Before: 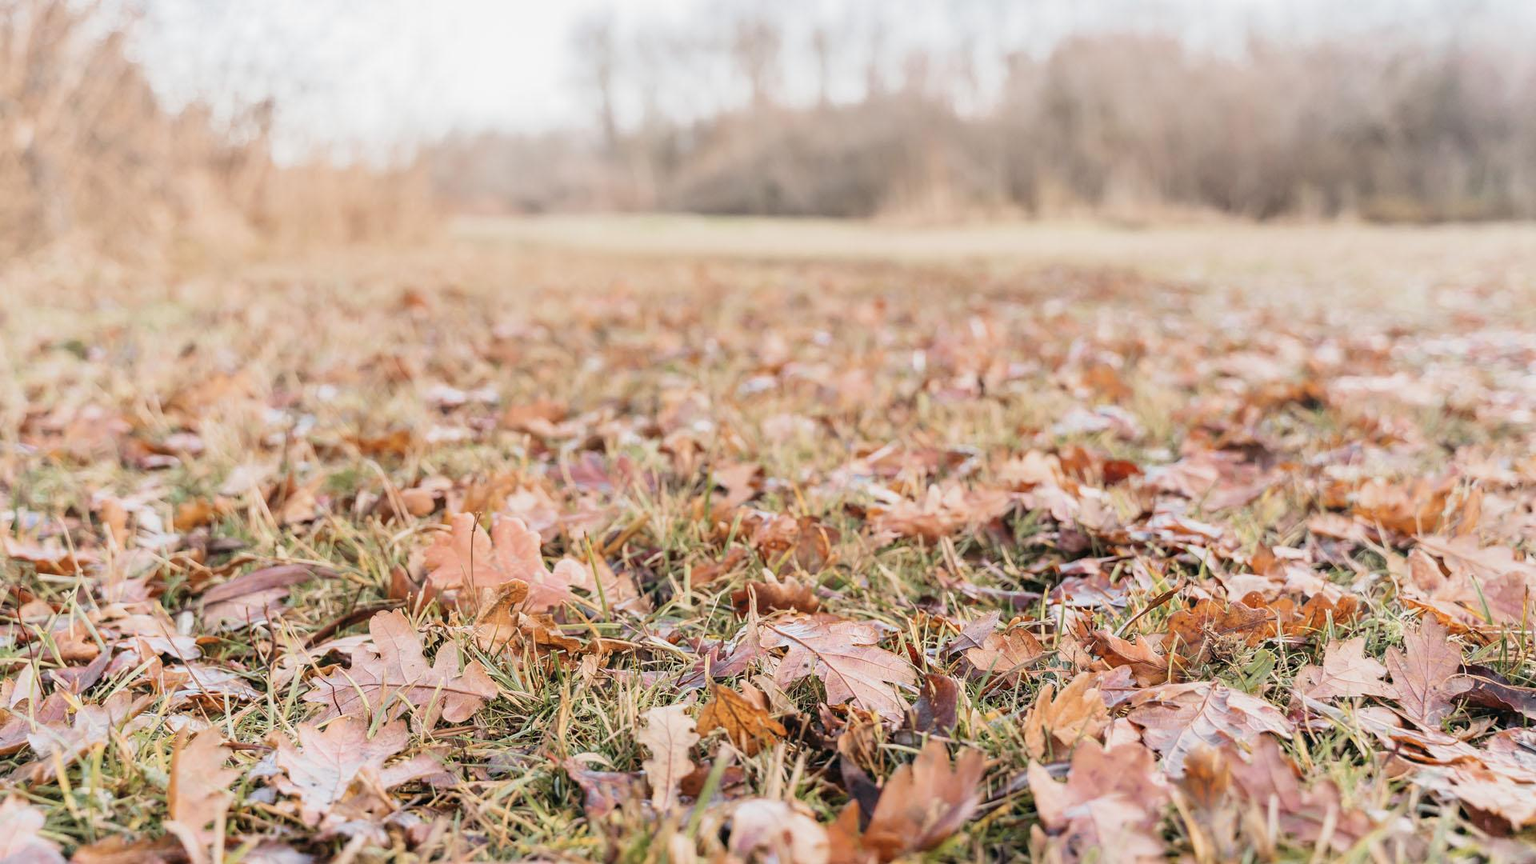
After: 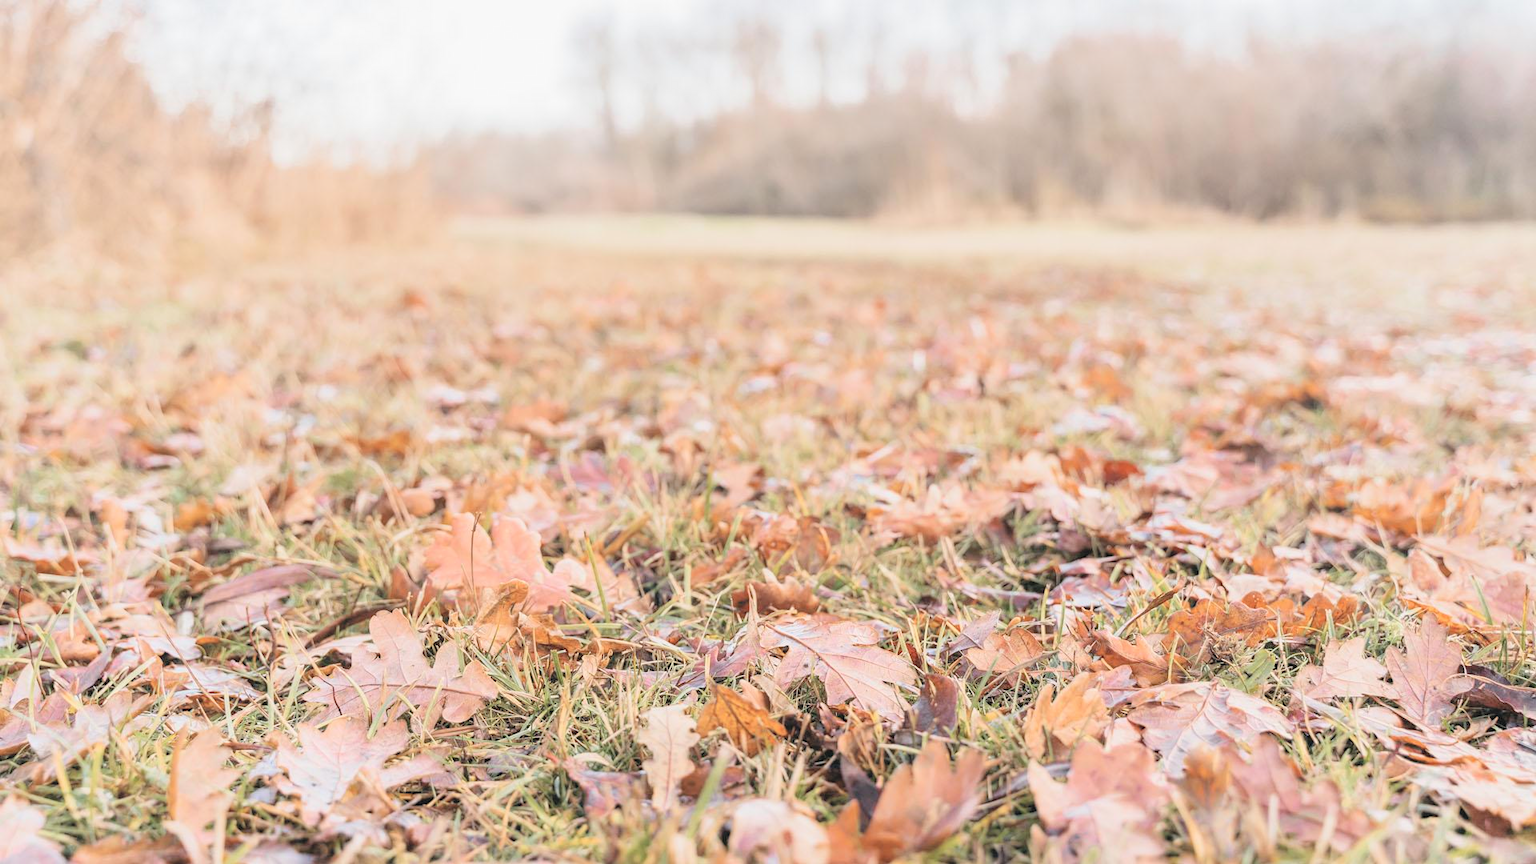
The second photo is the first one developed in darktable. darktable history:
contrast brightness saturation: brightness 0.273
